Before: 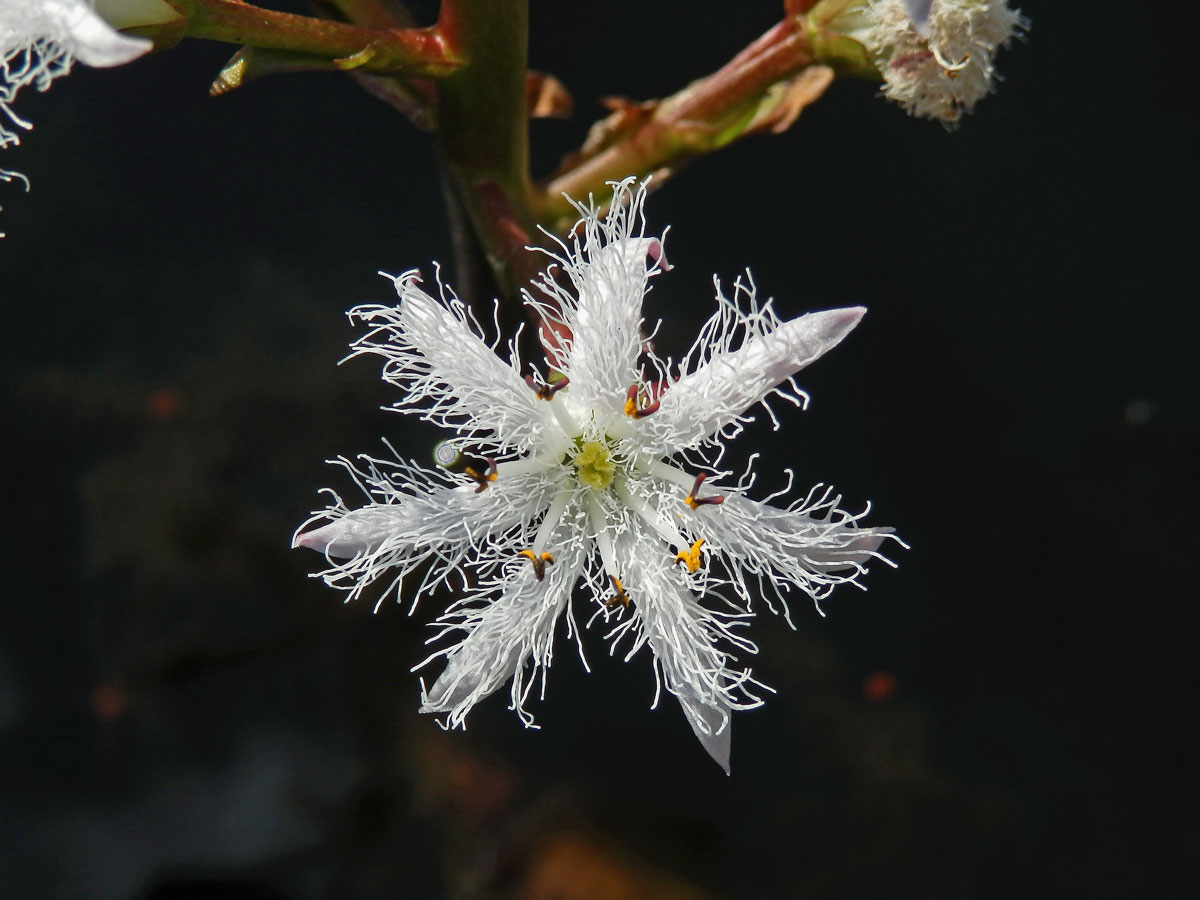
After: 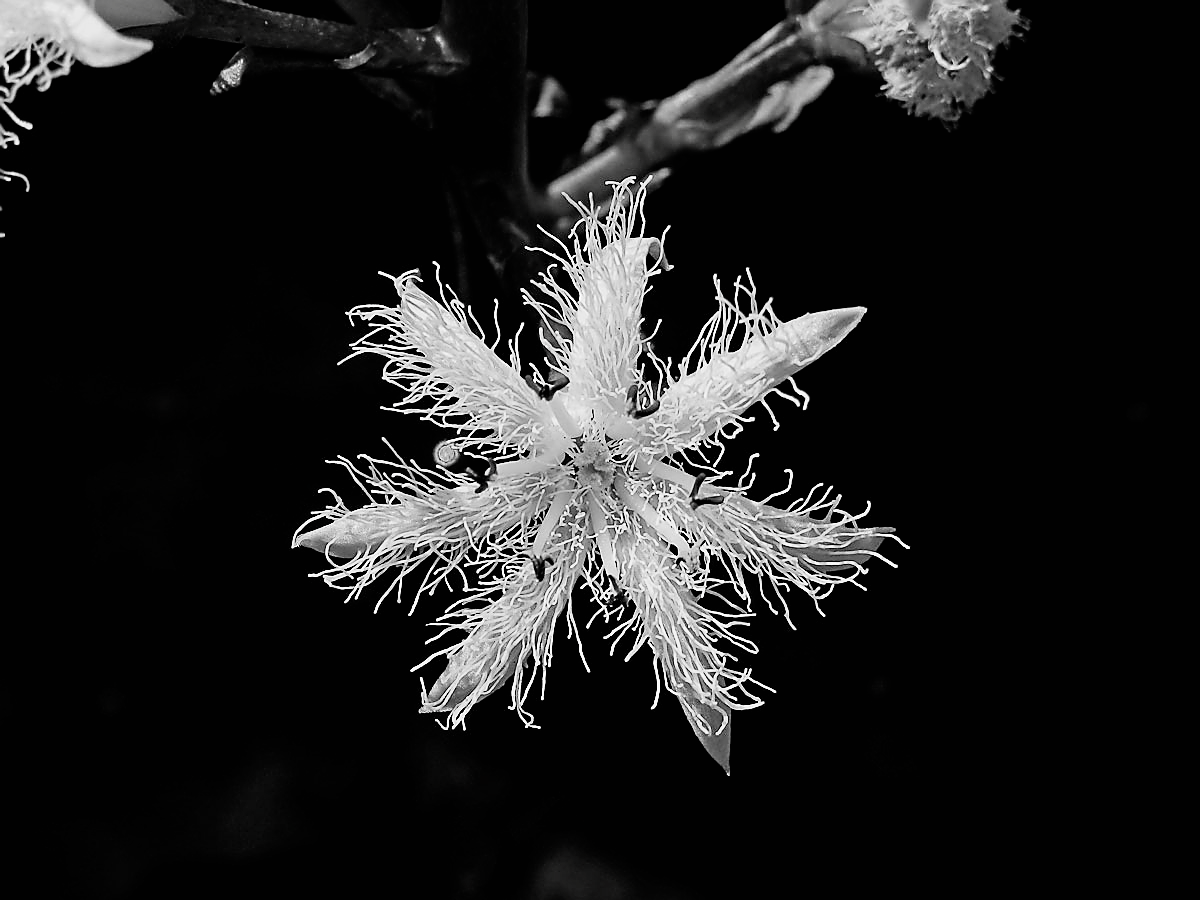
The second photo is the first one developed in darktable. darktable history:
filmic rgb: black relative exposure -5.03 EV, white relative exposure 3.56 EV, hardness 3.17, contrast 1.391, highlights saturation mix -49.81%, add noise in highlights 0.002, preserve chrominance no, color science v4 (2020)
sharpen: radius 1.414, amount 1.257, threshold 0.702
